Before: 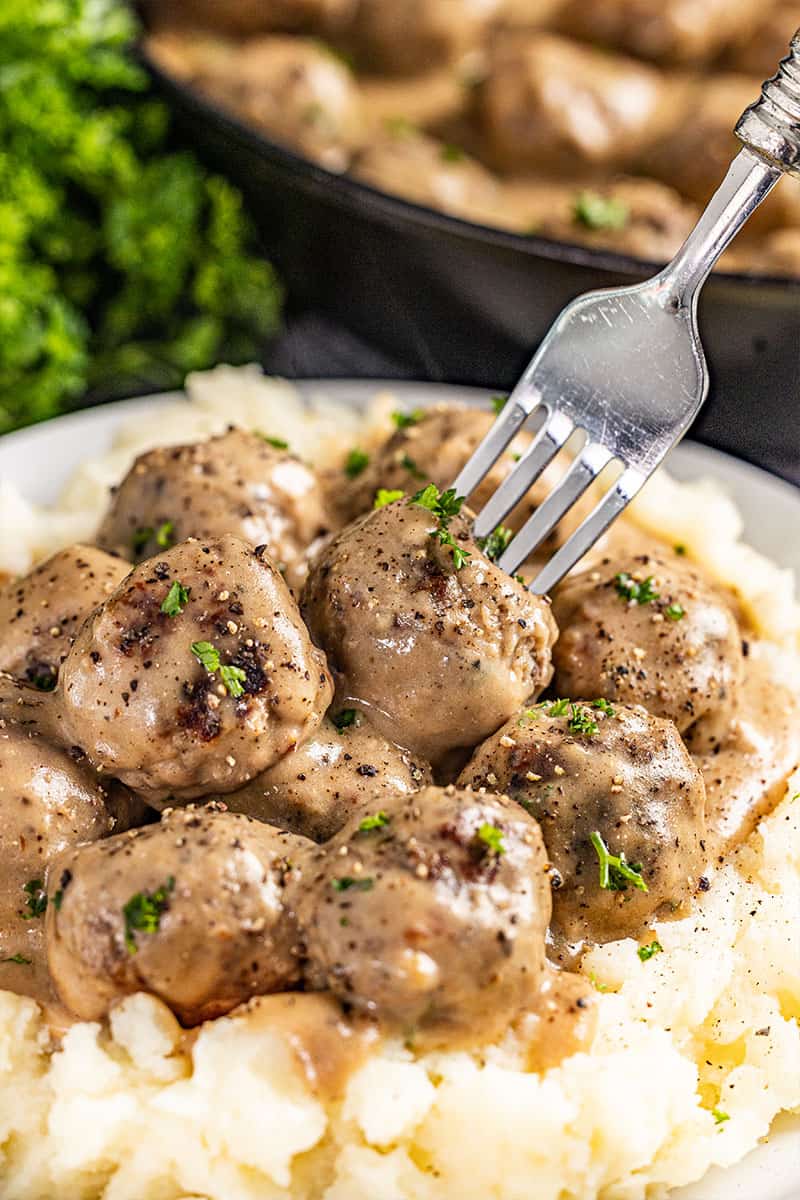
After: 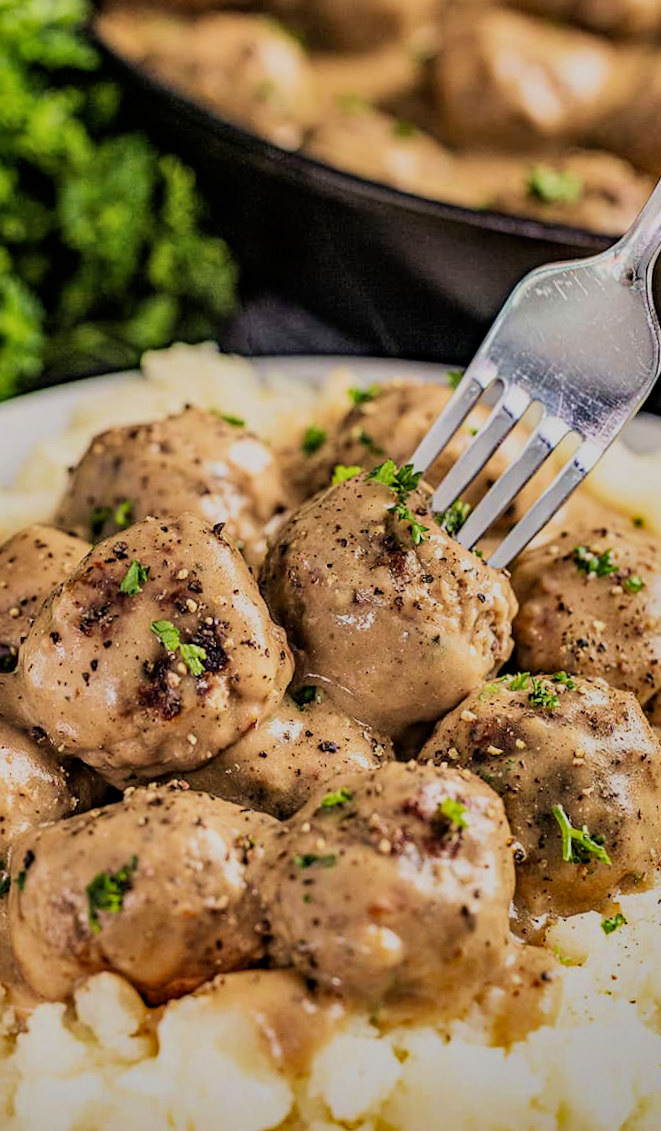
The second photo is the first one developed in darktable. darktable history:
filmic rgb: black relative exposure -7.65 EV, white relative exposure 4.56 EV, hardness 3.61
crop and rotate: angle 0.798°, left 4.223%, top 1.073%, right 11.416%, bottom 2.704%
velvia: strength 40.26%
tone equalizer: on, module defaults
shadows and highlights: radius 106.01, shadows 40.92, highlights -72.51, low approximation 0.01, soften with gaussian
